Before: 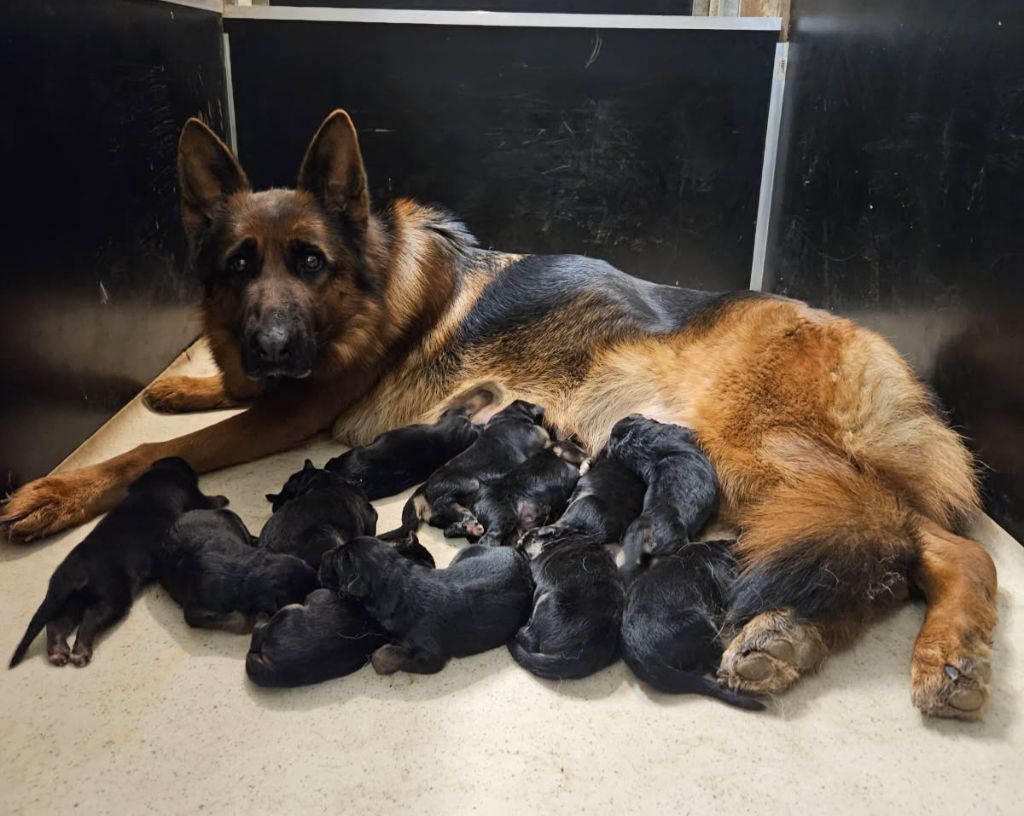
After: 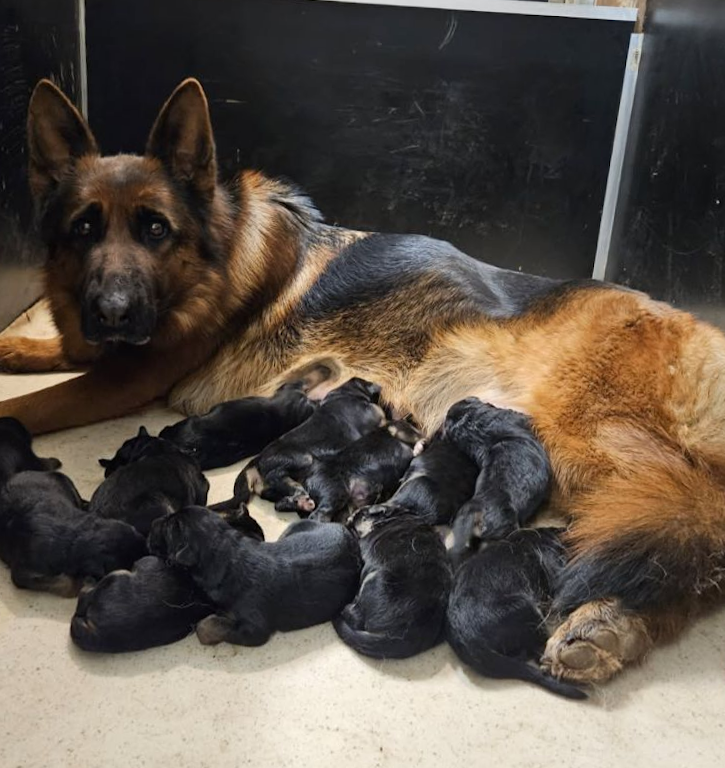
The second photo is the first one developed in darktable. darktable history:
crop and rotate: angle -2.85°, left 13.927%, top 0.039%, right 10.927%, bottom 0.076%
